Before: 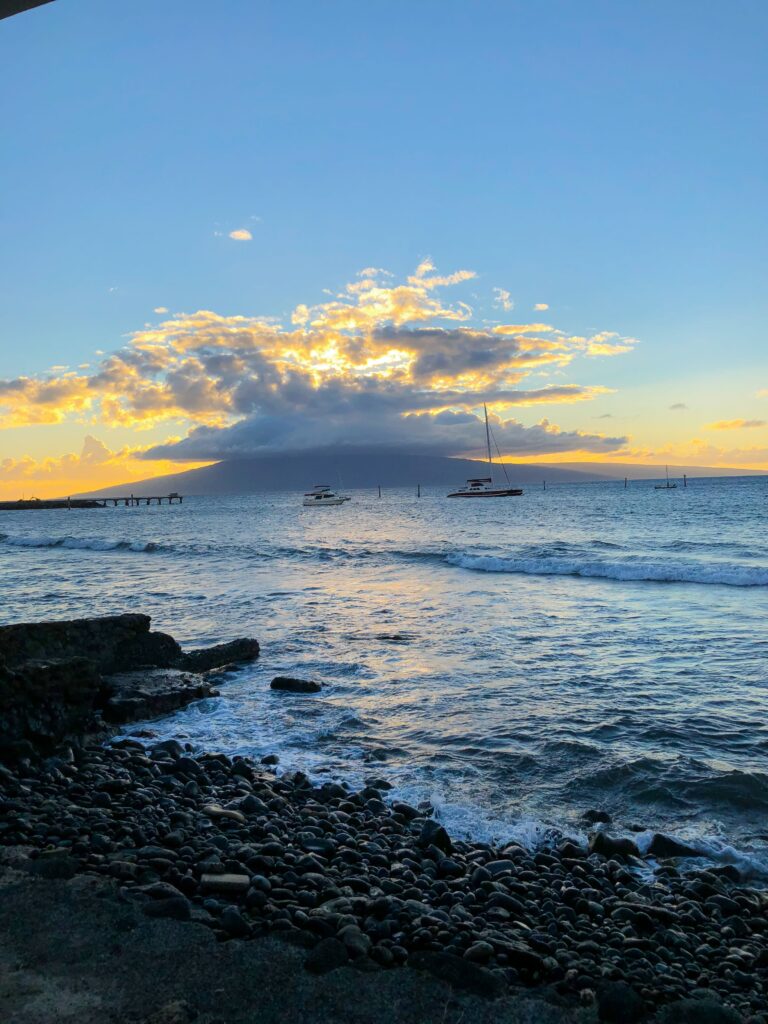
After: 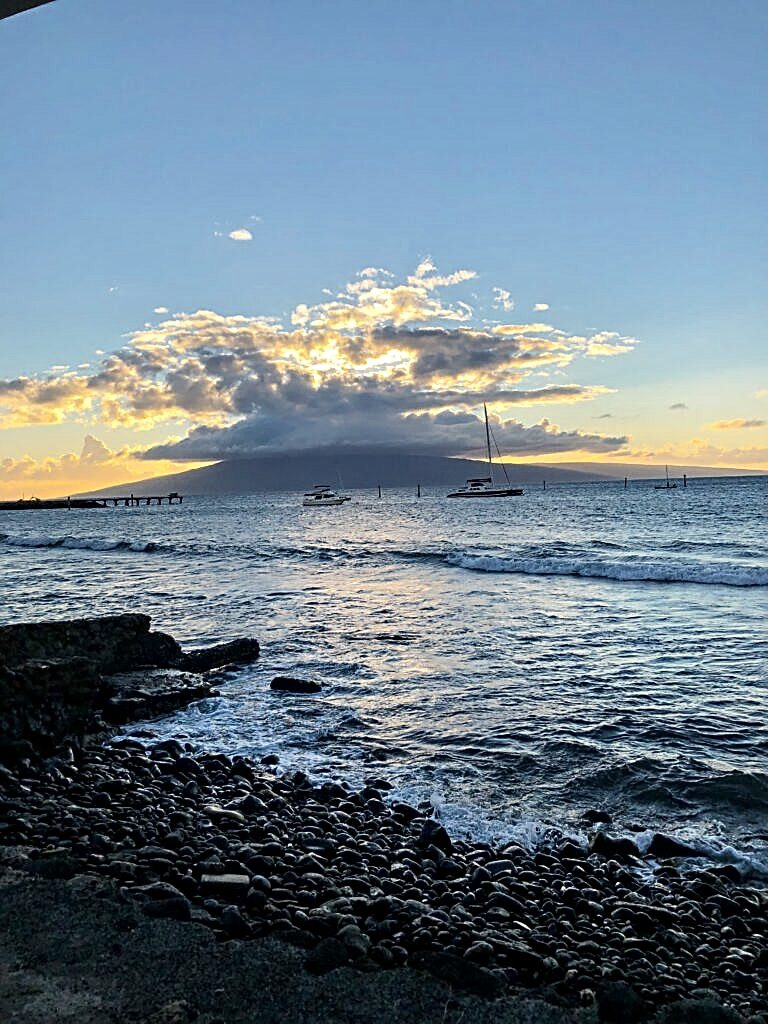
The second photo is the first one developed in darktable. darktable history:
contrast equalizer: octaves 7, y [[0.506, 0.531, 0.562, 0.606, 0.638, 0.669], [0.5 ×6], [0.5 ×6], [0 ×6], [0 ×6]]
contrast brightness saturation: contrast 0.06, brightness -0.01, saturation -0.23
tone equalizer: on, module defaults
sharpen: on, module defaults
